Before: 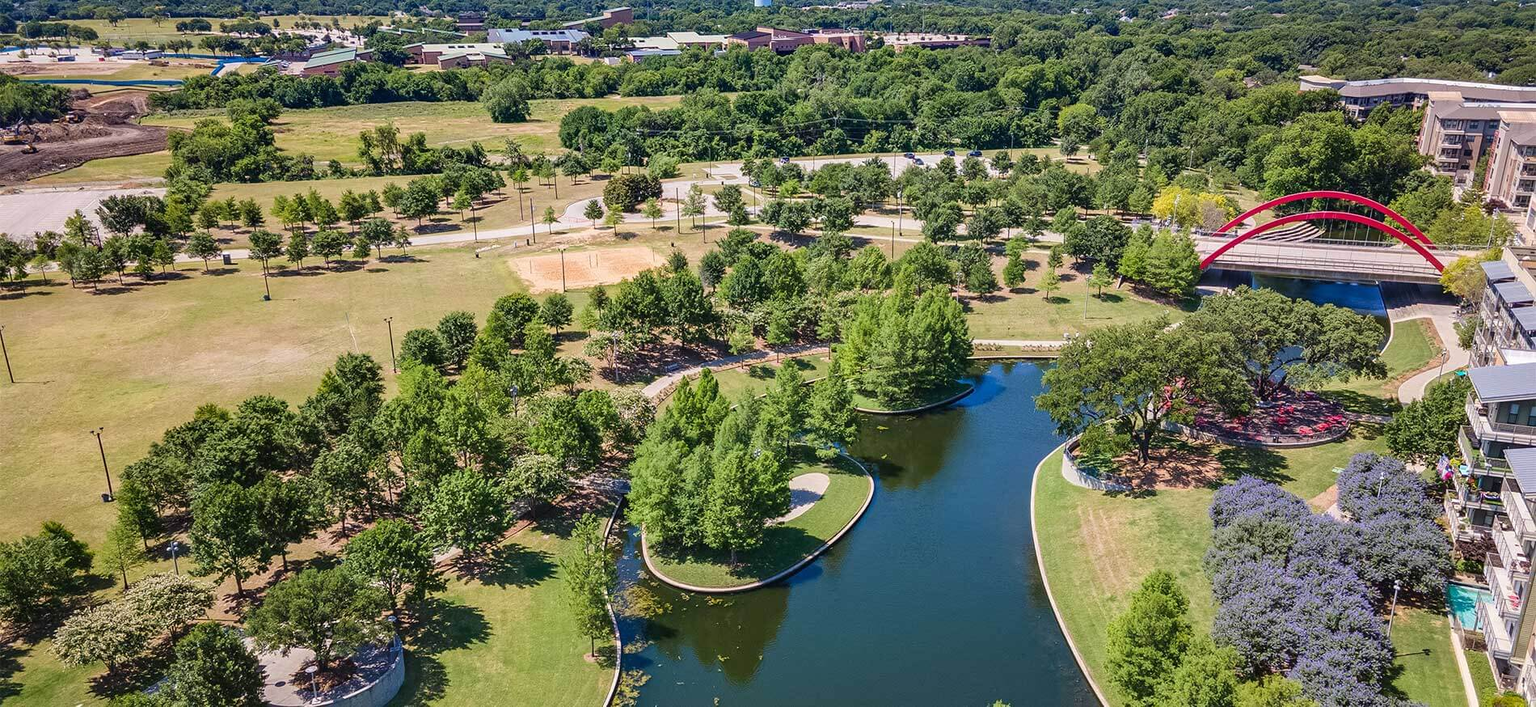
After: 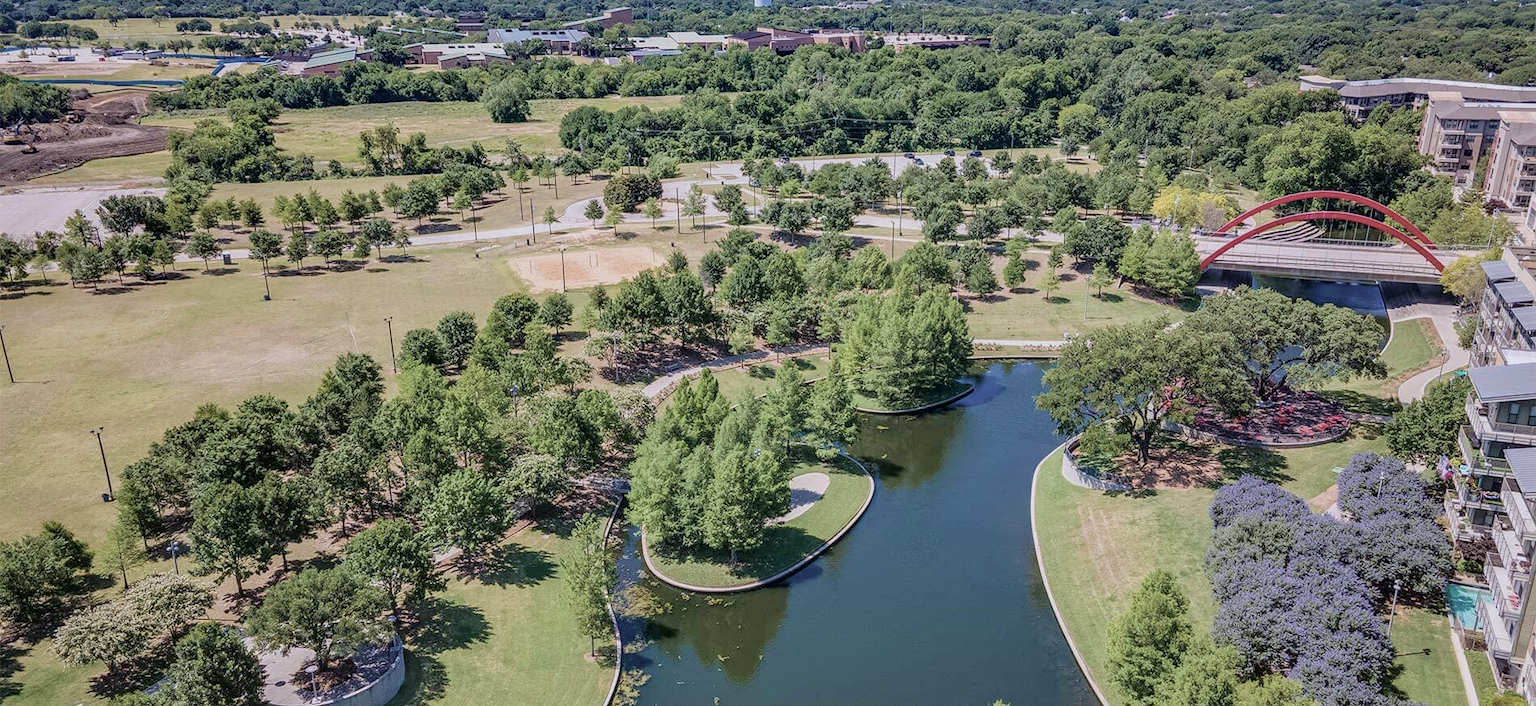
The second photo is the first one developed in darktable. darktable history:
contrast brightness saturation: contrast -0.062, saturation -0.406
color calibration: illuminant as shot in camera, x 0.358, y 0.373, temperature 4628.91 K
exposure: black level correction 0.001, compensate highlight preservation false
local contrast: detail 135%, midtone range 0.749
tone curve: curves: ch0 [(0, 0) (0.003, 0.048) (0.011, 0.055) (0.025, 0.065) (0.044, 0.089) (0.069, 0.111) (0.1, 0.132) (0.136, 0.163) (0.177, 0.21) (0.224, 0.259) (0.277, 0.323) (0.335, 0.385) (0.399, 0.442) (0.468, 0.508) (0.543, 0.578) (0.623, 0.648) (0.709, 0.716) (0.801, 0.781) (0.898, 0.845) (1, 1)], color space Lab, independent channels, preserve colors none
velvia: on, module defaults
tone equalizer: -8 EV 0.245 EV, -7 EV 0.427 EV, -6 EV 0.404 EV, -5 EV 0.237 EV, -3 EV -0.266 EV, -2 EV -0.408 EV, -1 EV -0.413 EV, +0 EV -0.274 EV, edges refinement/feathering 500, mask exposure compensation -1.57 EV, preserve details no
